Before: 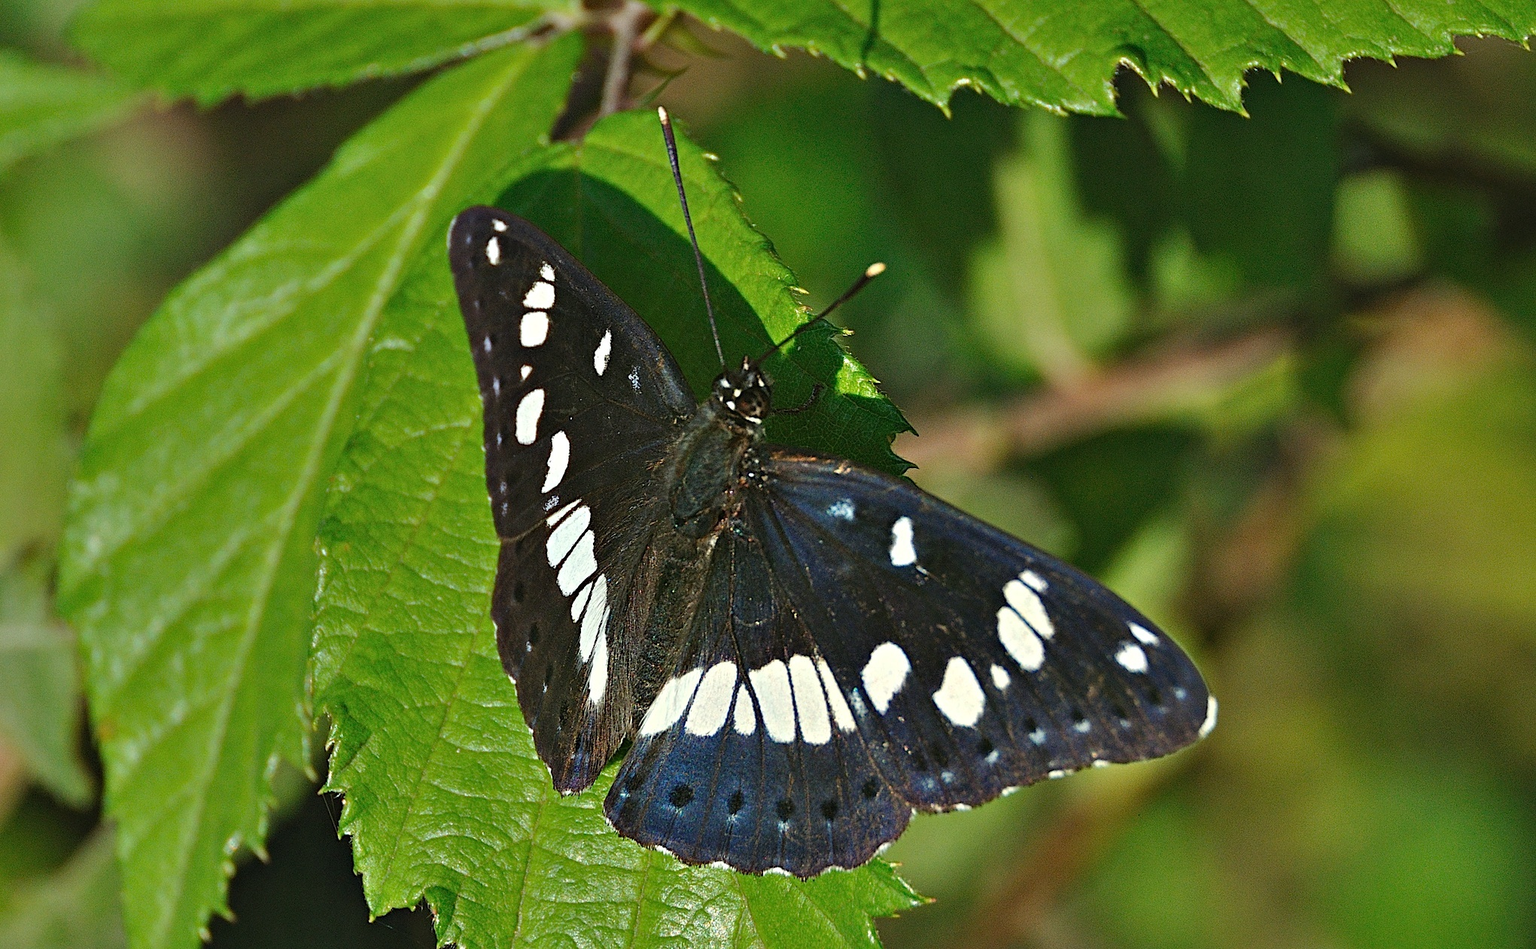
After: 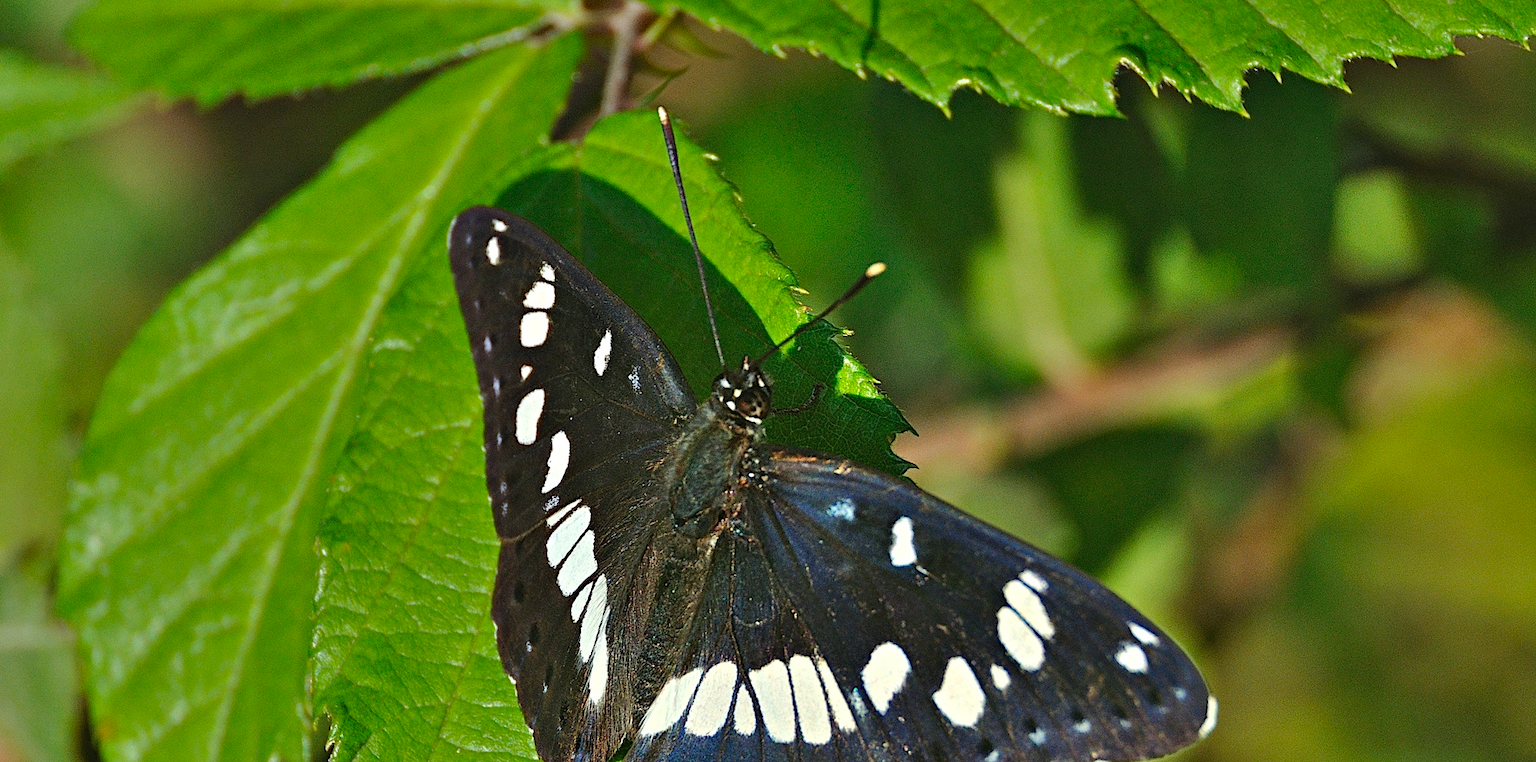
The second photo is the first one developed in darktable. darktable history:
shadows and highlights: low approximation 0.01, soften with gaussian
crop: bottom 19.644%
contrast brightness saturation: contrast 0.04, saturation 0.16
